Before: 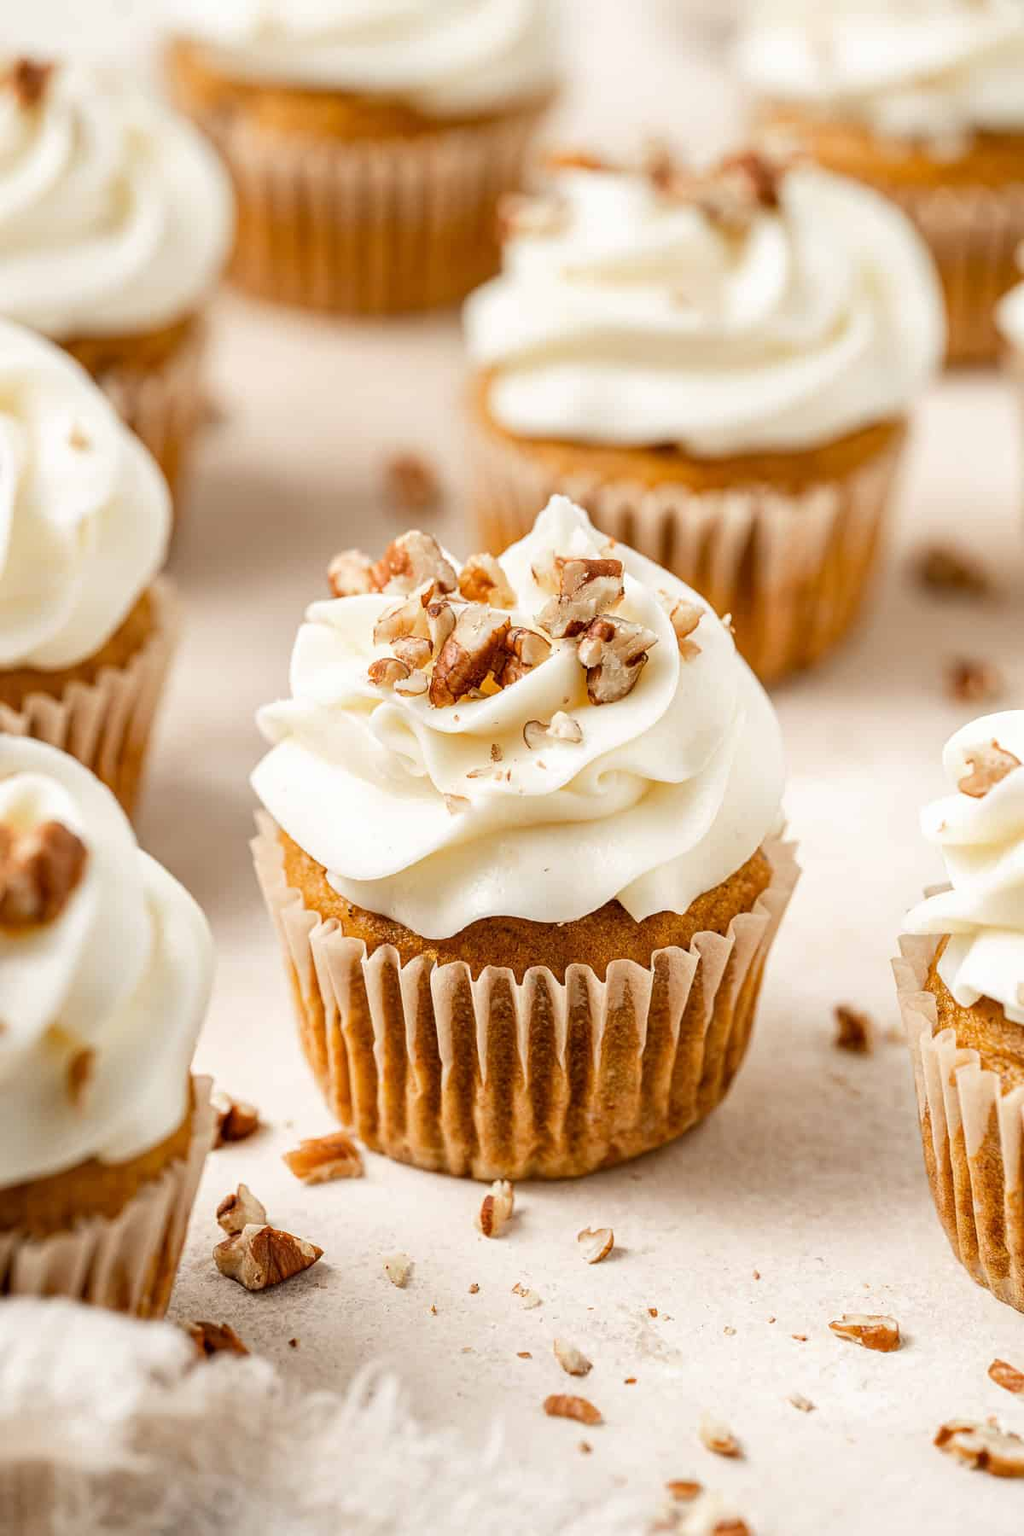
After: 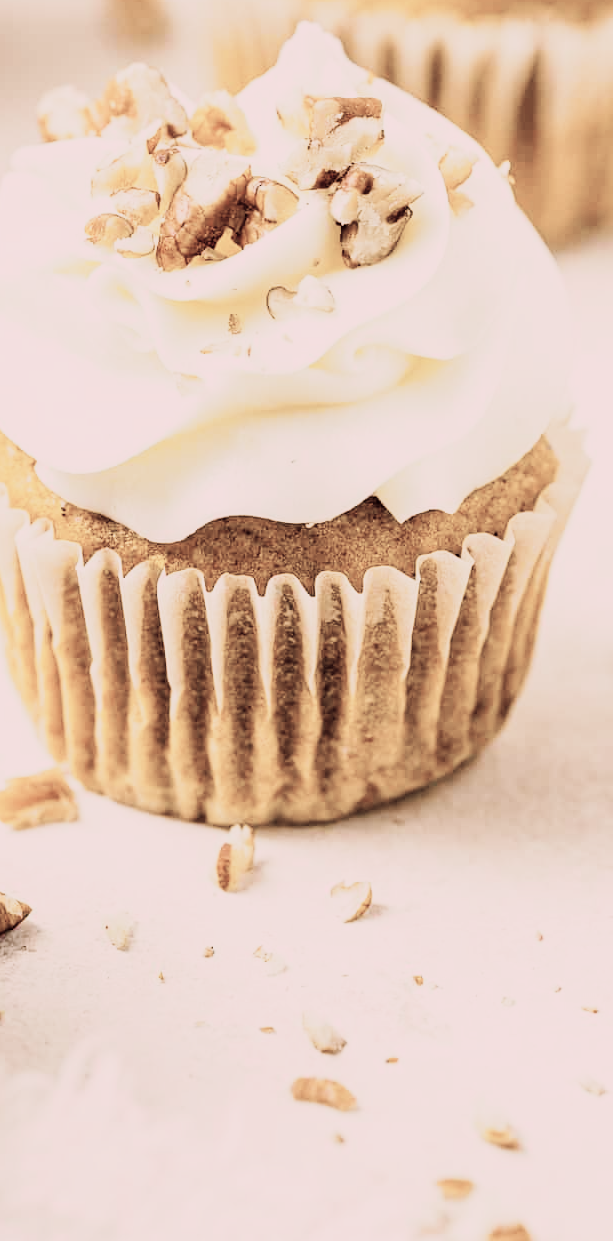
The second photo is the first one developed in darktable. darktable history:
crop and rotate: left 28.987%, top 31.034%, right 19.853%
color balance rgb: perceptual saturation grading › global saturation 19.442%, global vibrance 41.521%
base curve: curves: ch0 [(0, 0) (0.005, 0.002) (0.15, 0.3) (0.4, 0.7) (0.75, 0.95) (1, 1)], preserve colors none
color correction: highlights a* 14.67, highlights b* 4.73
tone curve: curves: ch0 [(0, 0) (0.048, 0.024) (0.099, 0.082) (0.227, 0.255) (0.407, 0.482) (0.543, 0.634) (0.719, 0.77) (0.837, 0.843) (1, 0.906)]; ch1 [(0, 0) (0.3, 0.268) (0.404, 0.374) (0.475, 0.463) (0.501, 0.499) (0.514, 0.502) (0.551, 0.541) (0.643, 0.648) (0.682, 0.674) (0.802, 0.812) (1, 1)]; ch2 [(0, 0) (0.259, 0.207) (0.323, 0.311) (0.364, 0.368) (0.442, 0.461) (0.498, 0.498) (0.531, 0.528) (0.581, 0.602) (0.629, 0.659) (0.768, 0.728) (1, 1)], color space Lab, linked channels, preserve colors none
color zones: curves: ch1 [(0, 0.34) (0.143, 0.164) (0.286, 0.152) (0.429, 0.176) (0.571, 0.173) (0.714, 0.188) (0.857, 0.199) (1, 0.34)]
